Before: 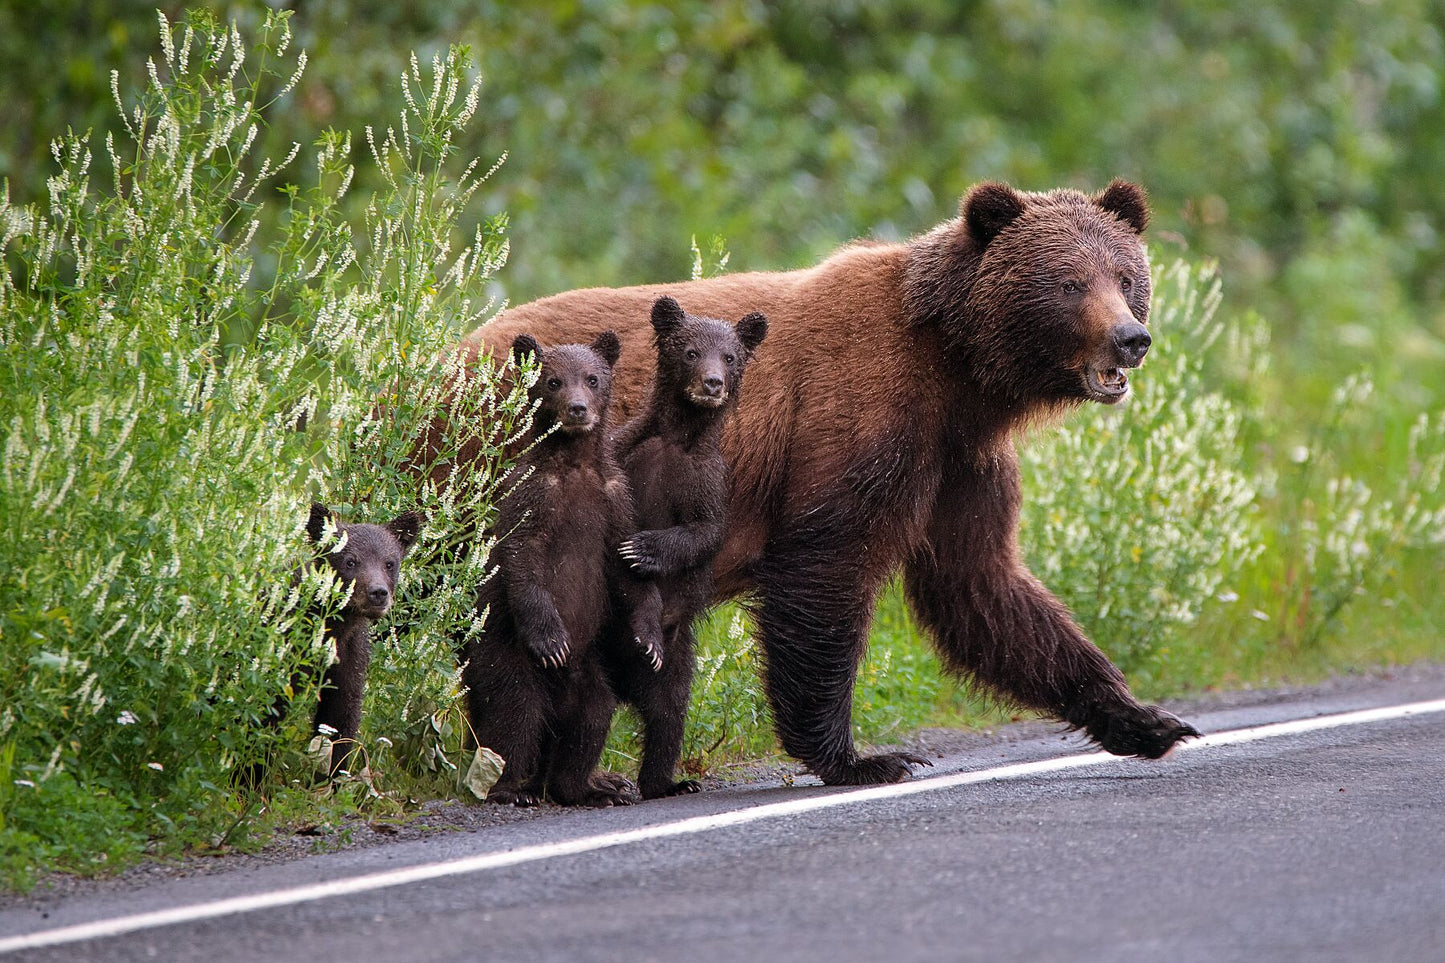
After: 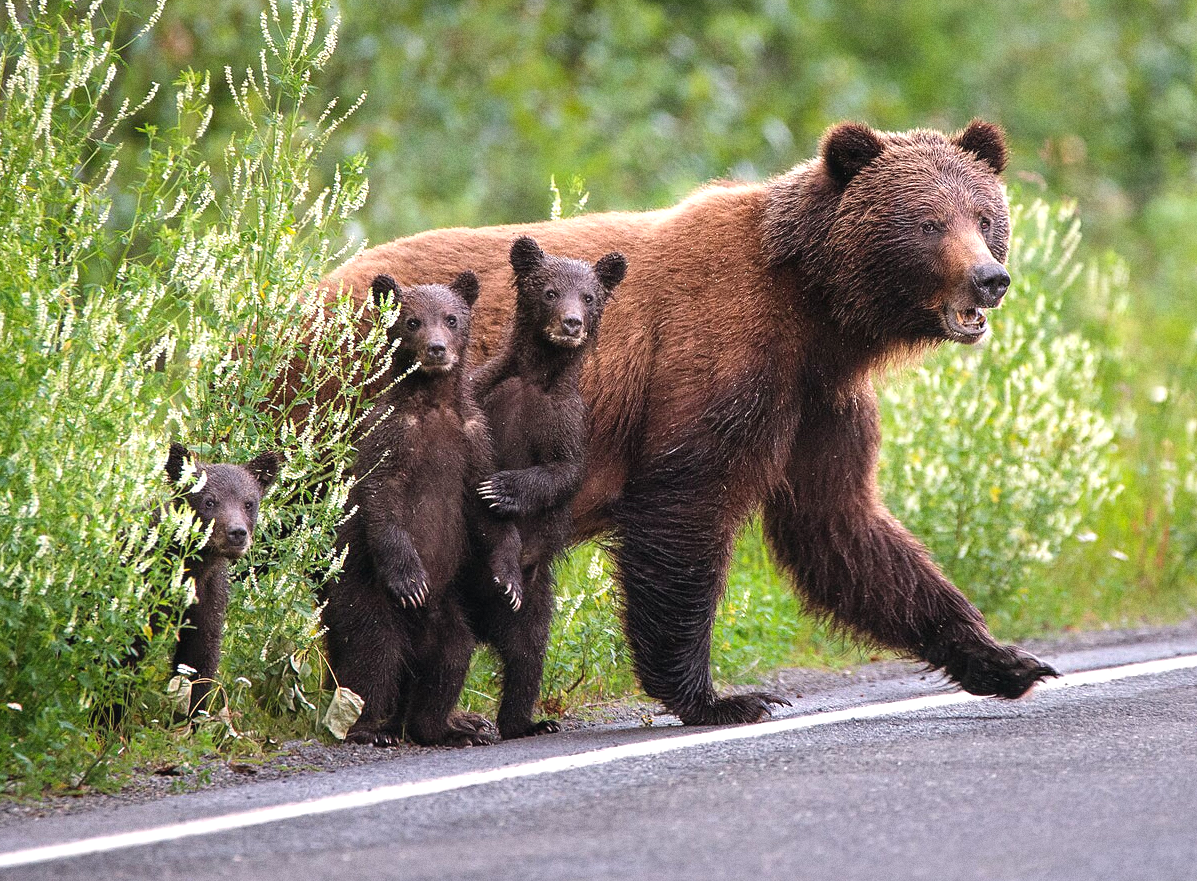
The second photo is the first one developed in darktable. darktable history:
grain: on, module defaults
white balance: red 1.009, blue 0.985
crop: left 9.807%, top 6.259%, right 7.334%, bottom 2.177%
exposure: black level correction -0.002, exposure 0.54 EV, compensate highlight preservation false
